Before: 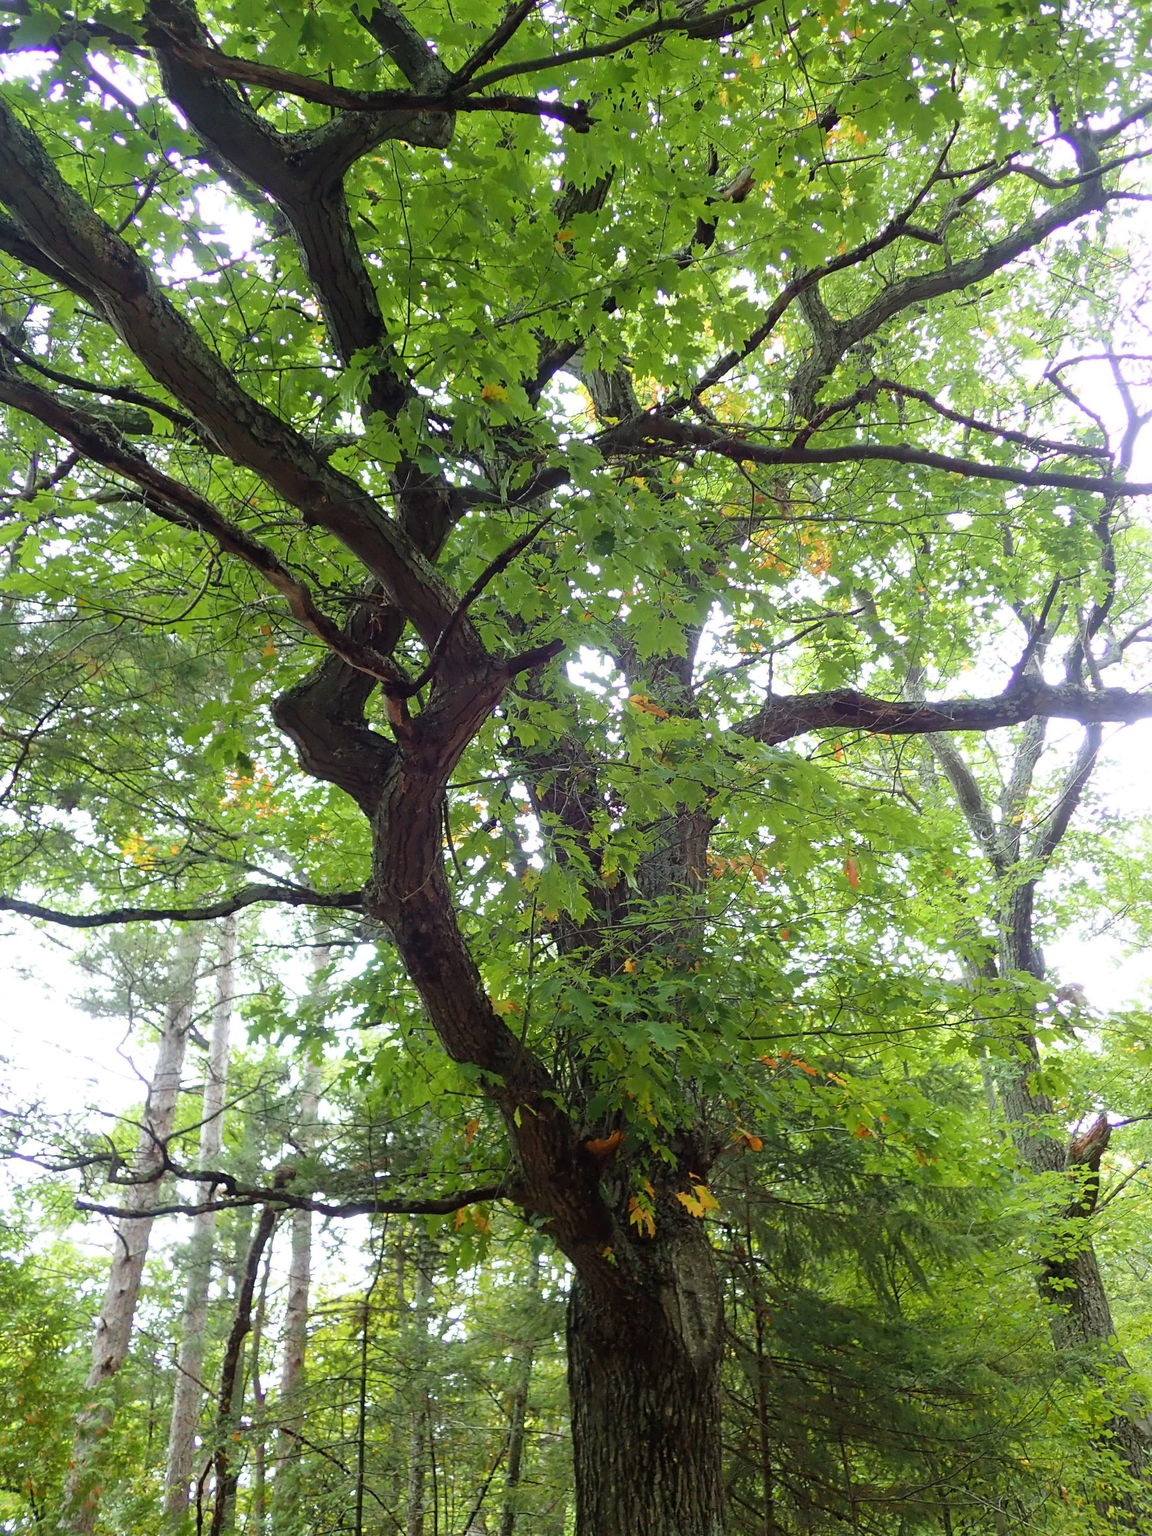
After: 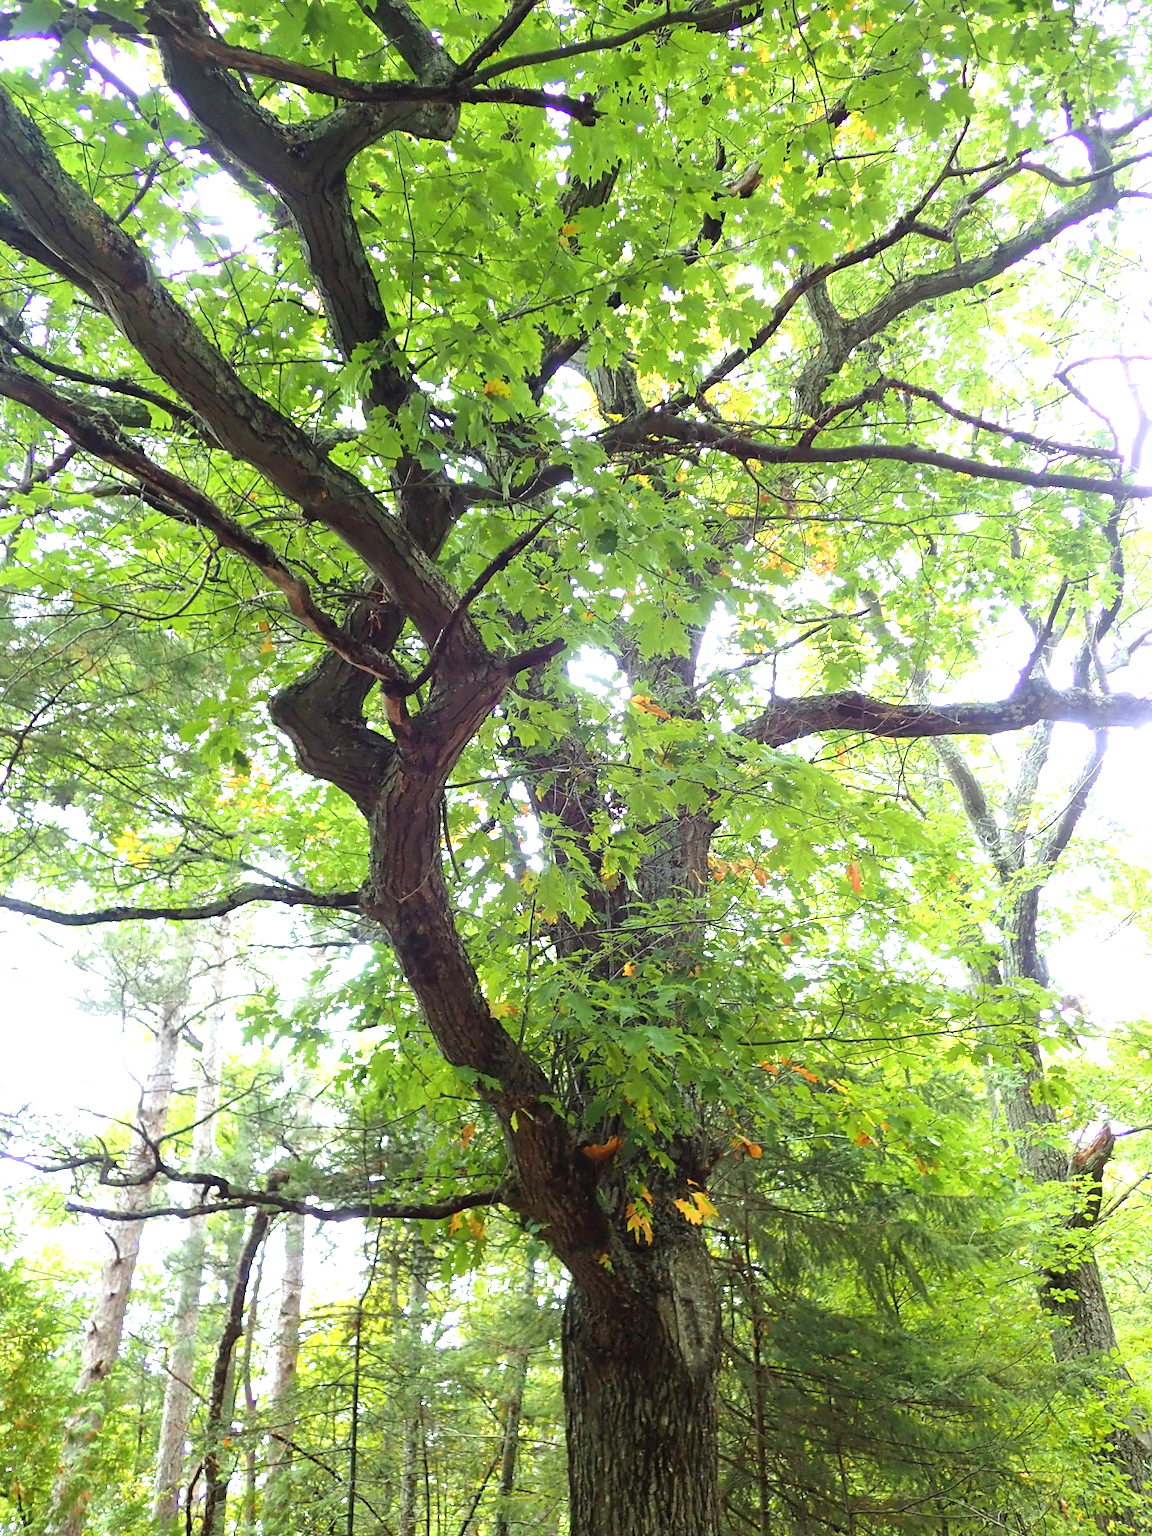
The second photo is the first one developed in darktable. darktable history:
crop and rotate: angle -0.5°
exposure: black level correction 0, exposure 0.953 EV, compensate exposure bias true, compensate highlight preservation false
